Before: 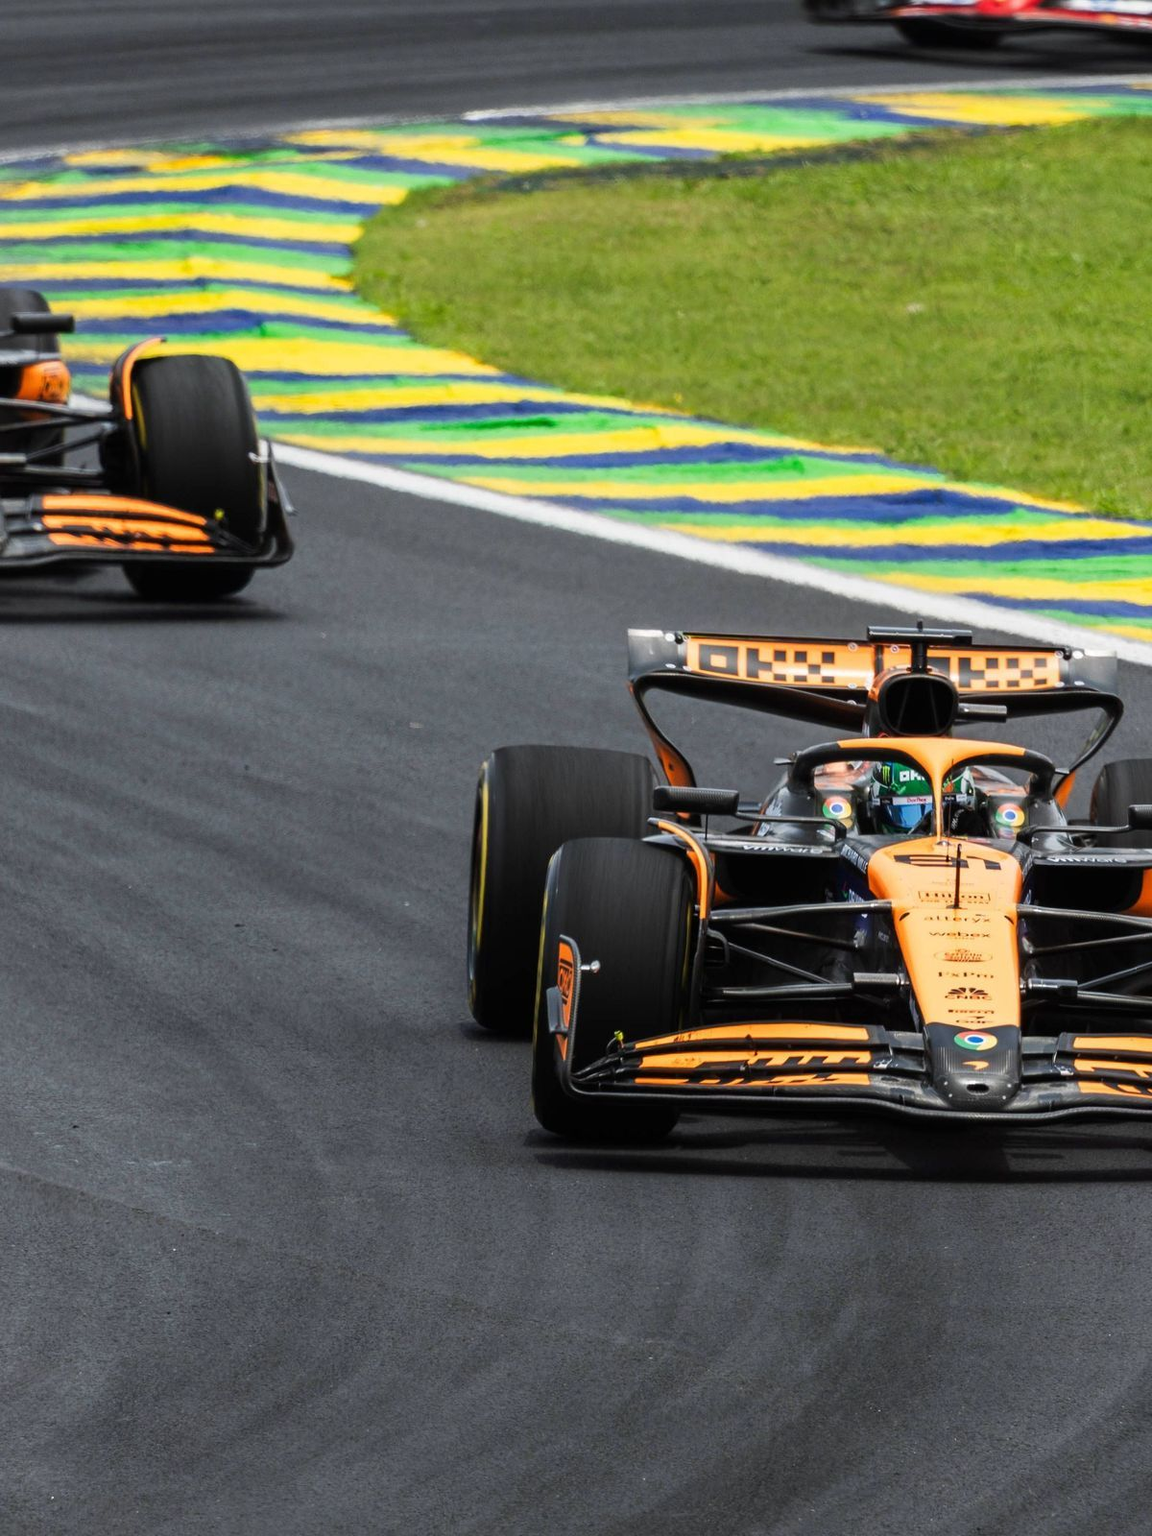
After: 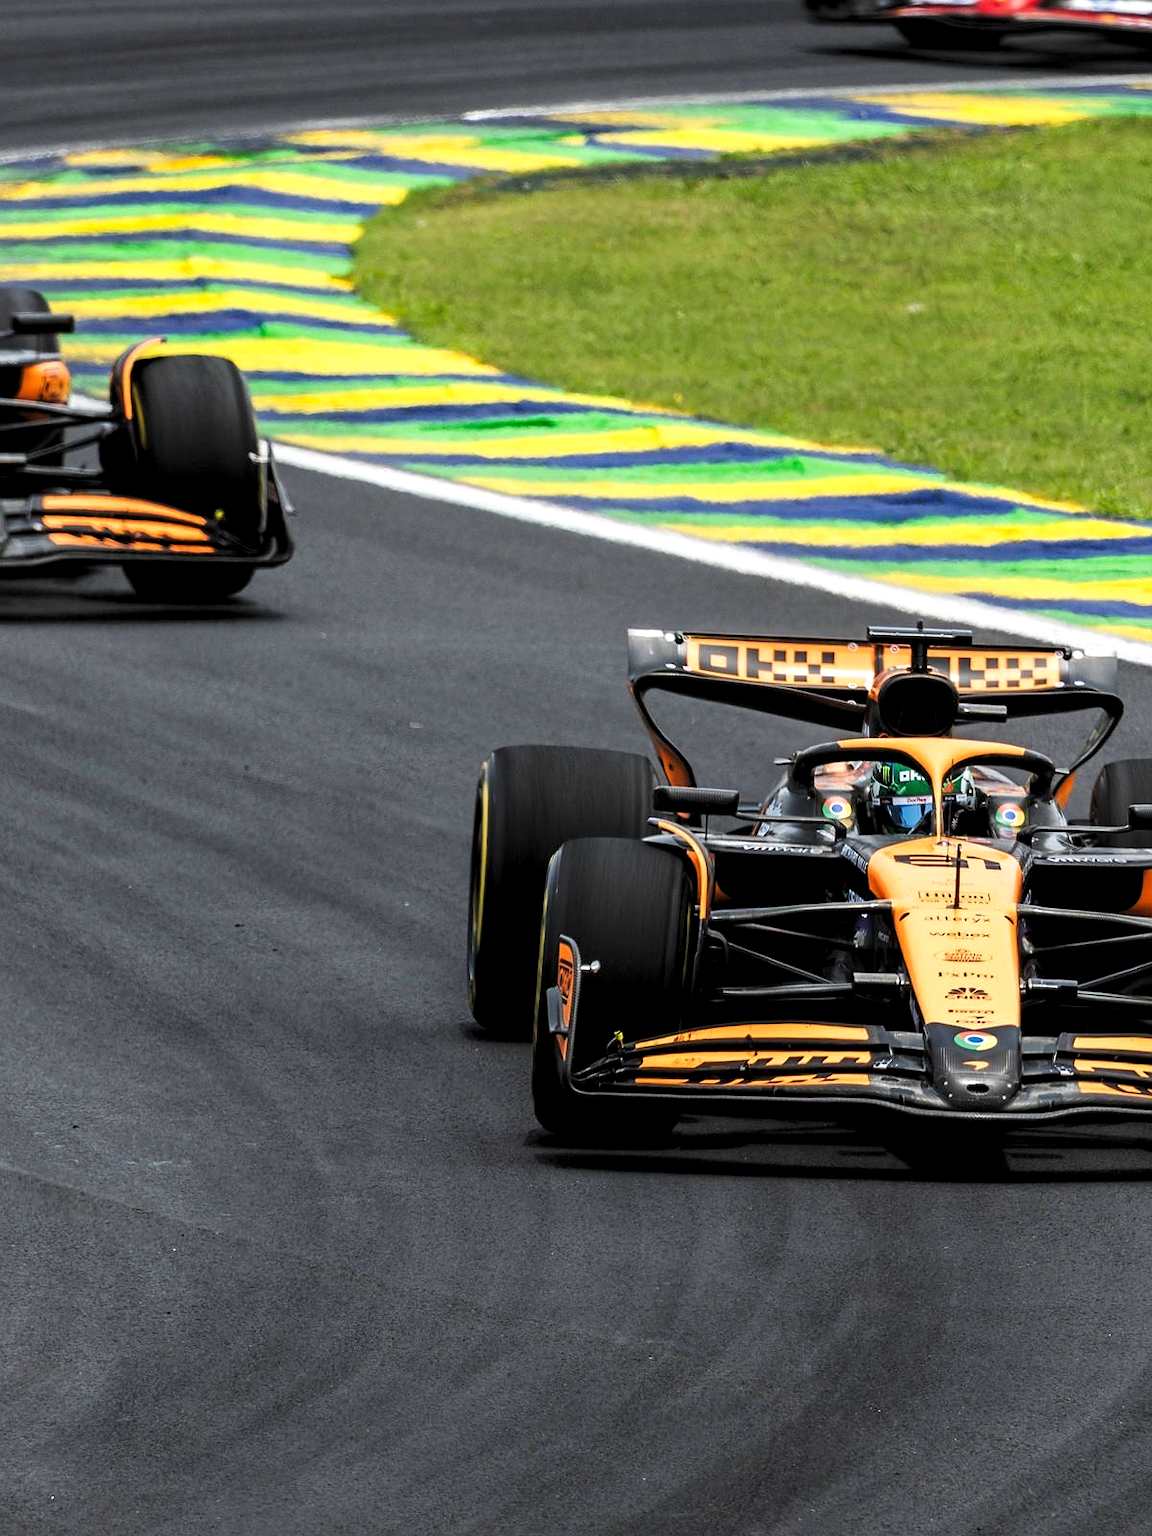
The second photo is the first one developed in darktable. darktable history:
sharpen: radius 0.985
levels: levels [0.062, 0.494, 0.925]
